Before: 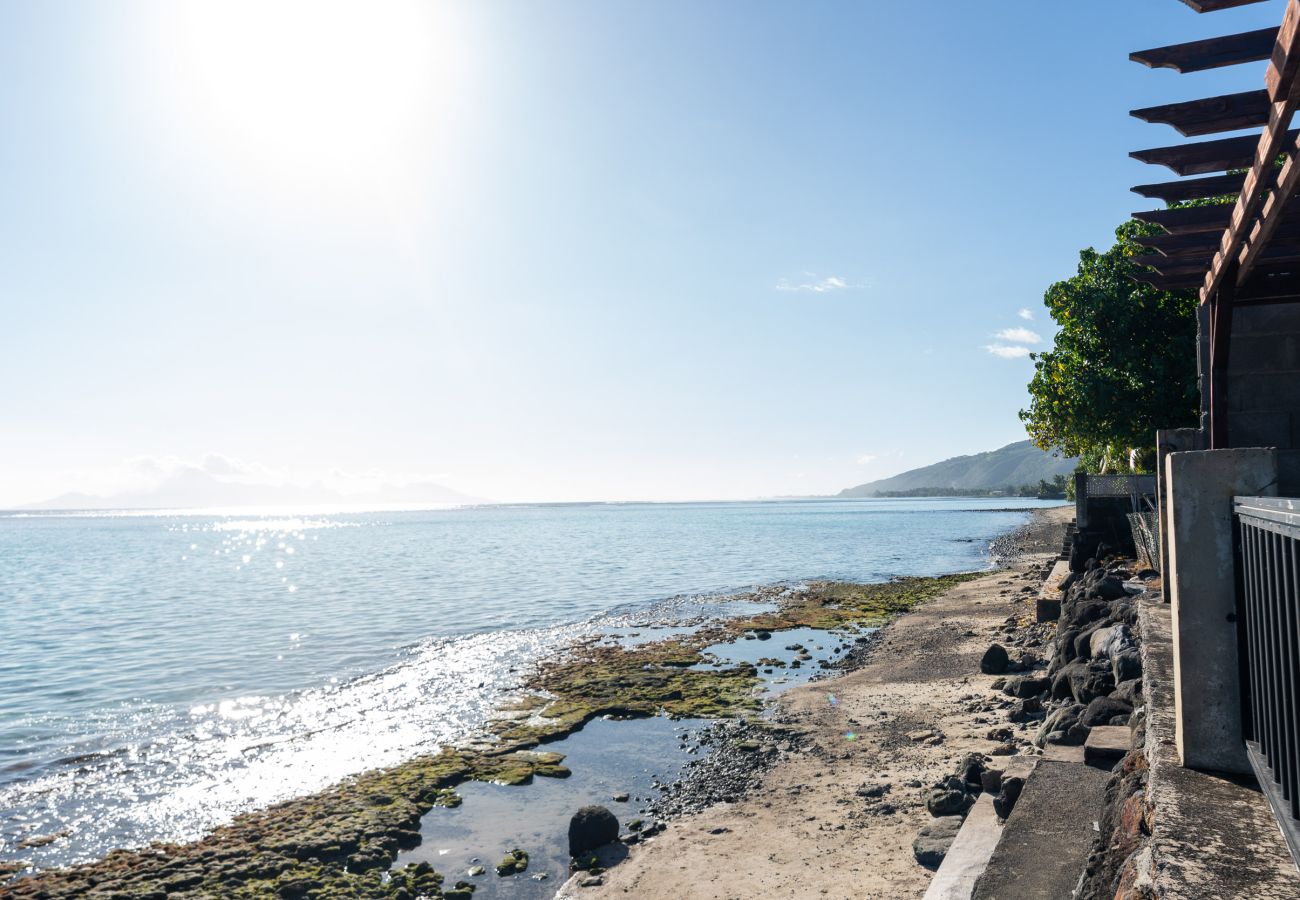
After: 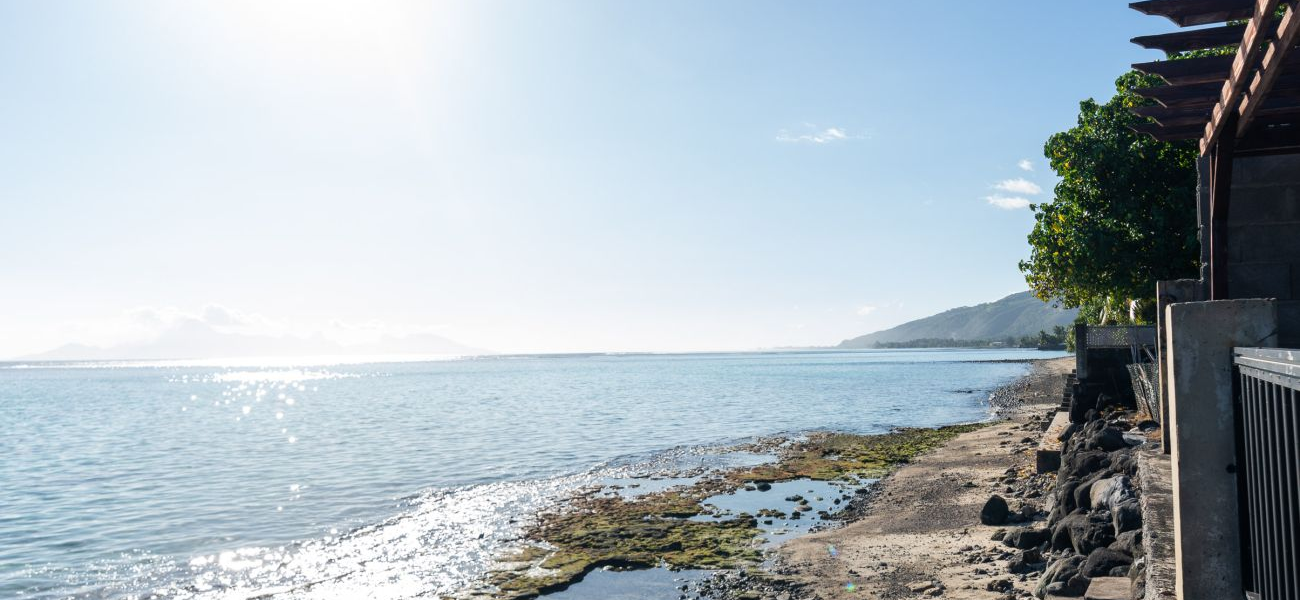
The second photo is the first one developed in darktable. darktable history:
crop: top 16.587%, bottom 16.735%
